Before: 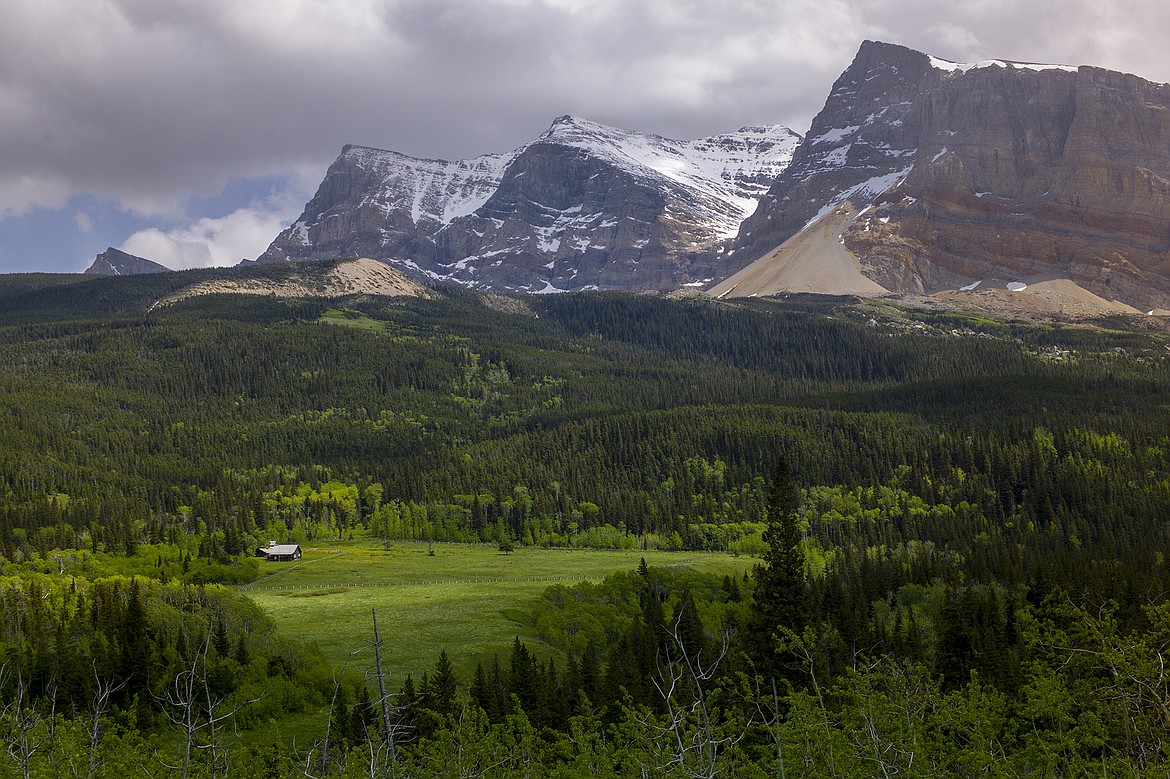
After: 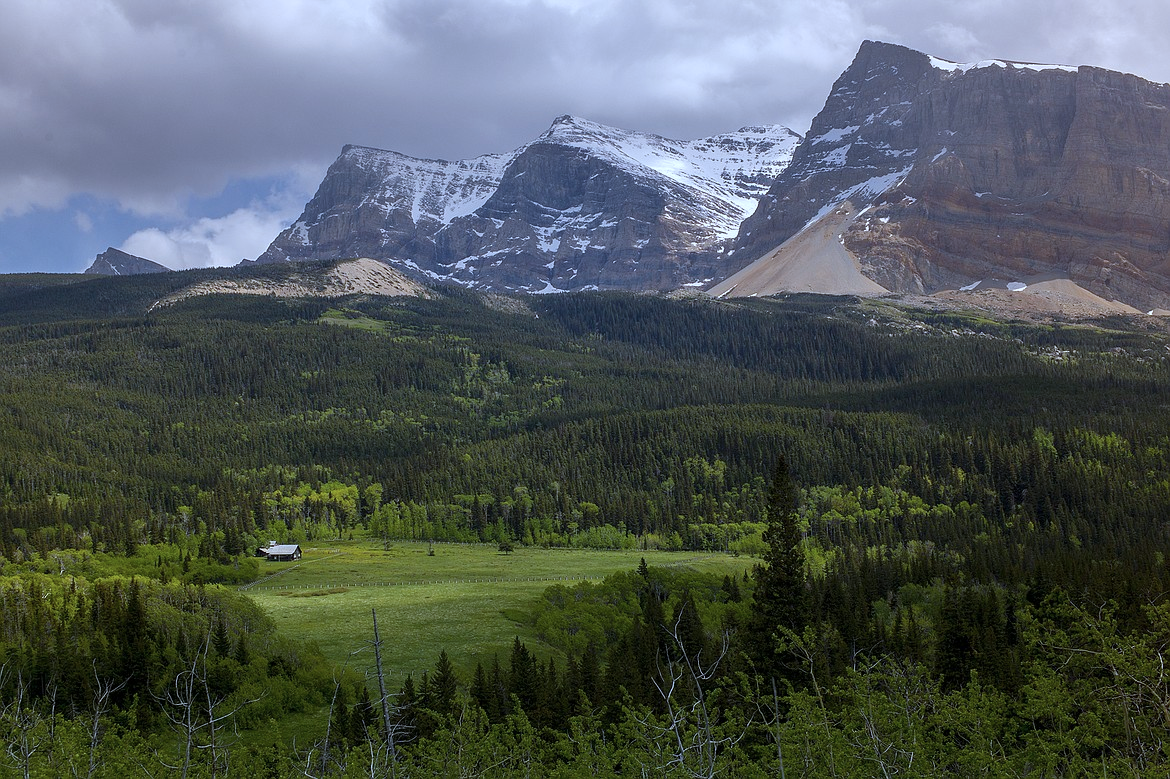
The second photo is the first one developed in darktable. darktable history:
color correction: highlights a* -2.39, highlights b* -18.59
